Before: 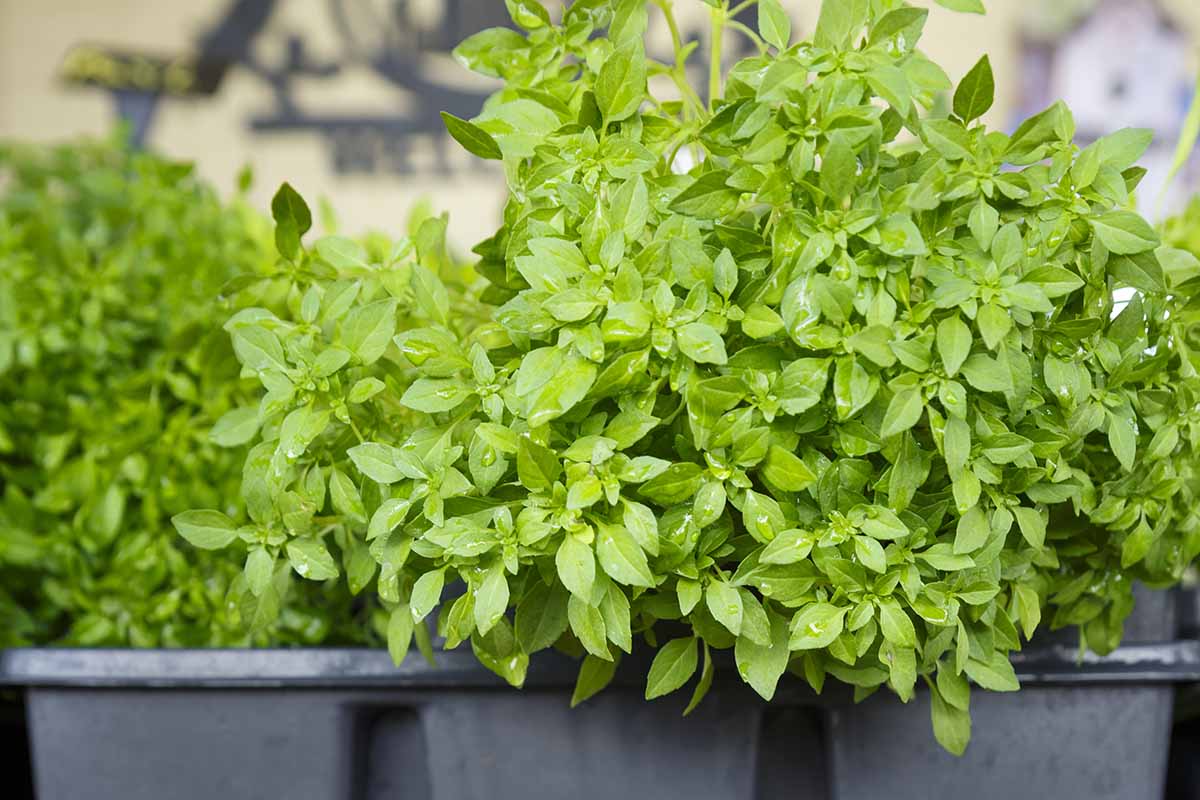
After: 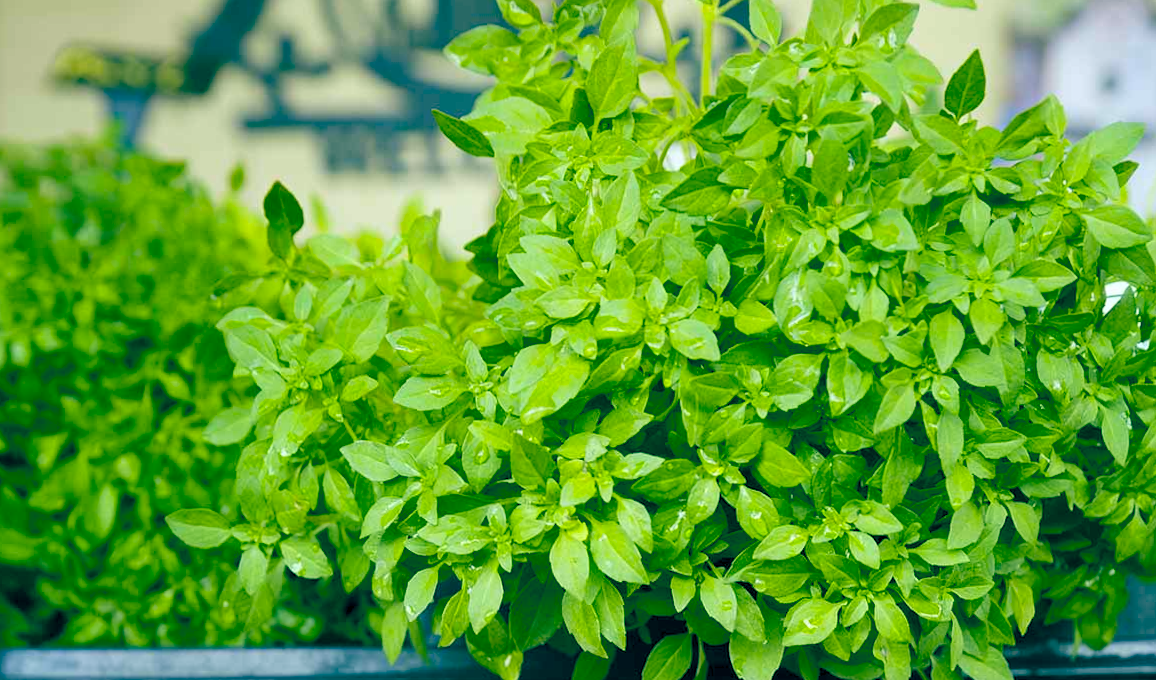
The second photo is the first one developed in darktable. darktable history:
exposure: compensate highlight preservation false
crop and rotate: angle 0.299°, left 0.248%, right 2.664%, bottom 14.216%
color balance rgb: global offset › luminance -0.537%, global offset › chroma 0.906%, global offset › hue 172.57°, perceptual saturation grading › global saturation 9.583%, global vibrance 32.572%
